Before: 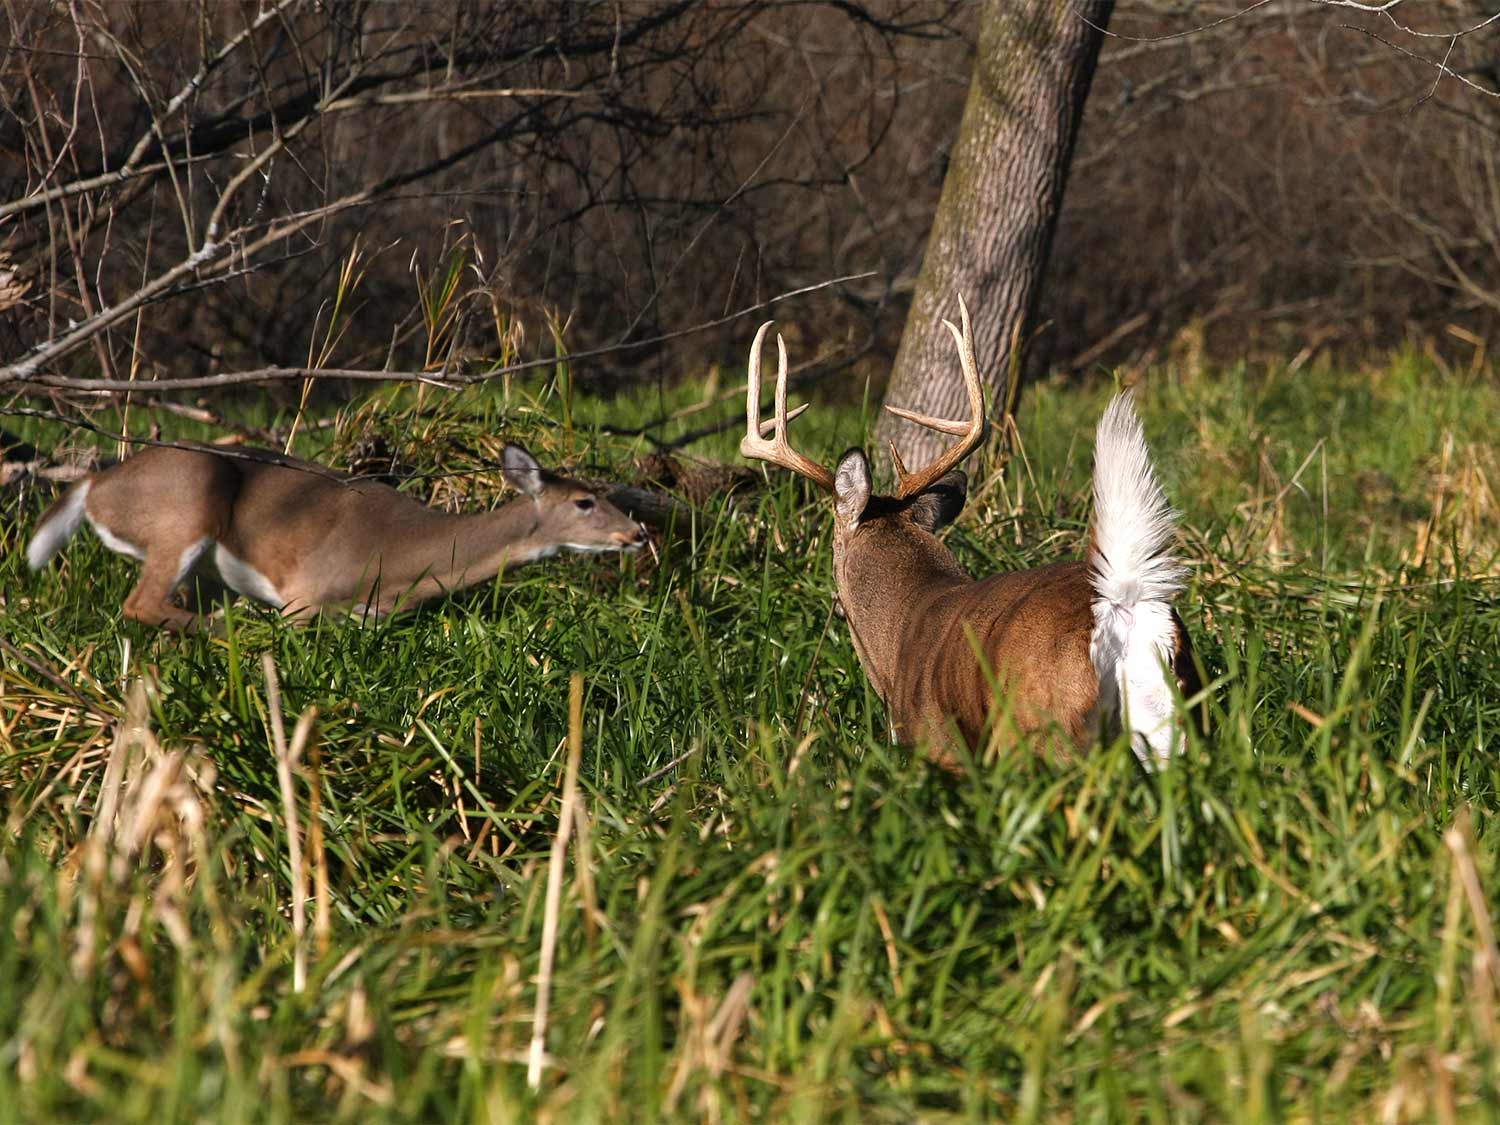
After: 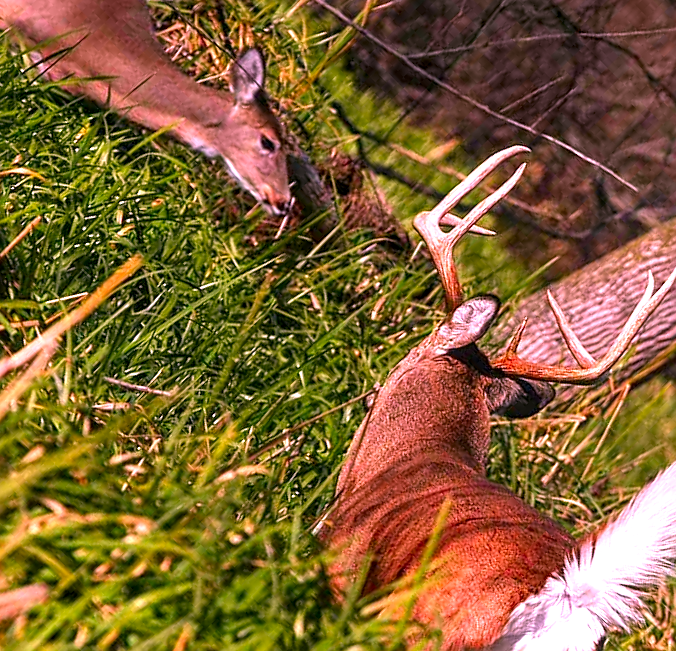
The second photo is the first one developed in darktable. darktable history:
contrast brightness saturation: saturation -0.021
color correction: highlights a* 19.2, highlights b* -11.76, saturation 1.64
local contrast: highlights 55%, shadows 51%, detail 130%, midtone range 0.452
exposure: exposure 0.559 EV, compensate highlight preservation false
sharpen: on, module defaults
crop and rotate: angle -45.58°, top 16.777%, right 0.959%, bottom 11.689%
